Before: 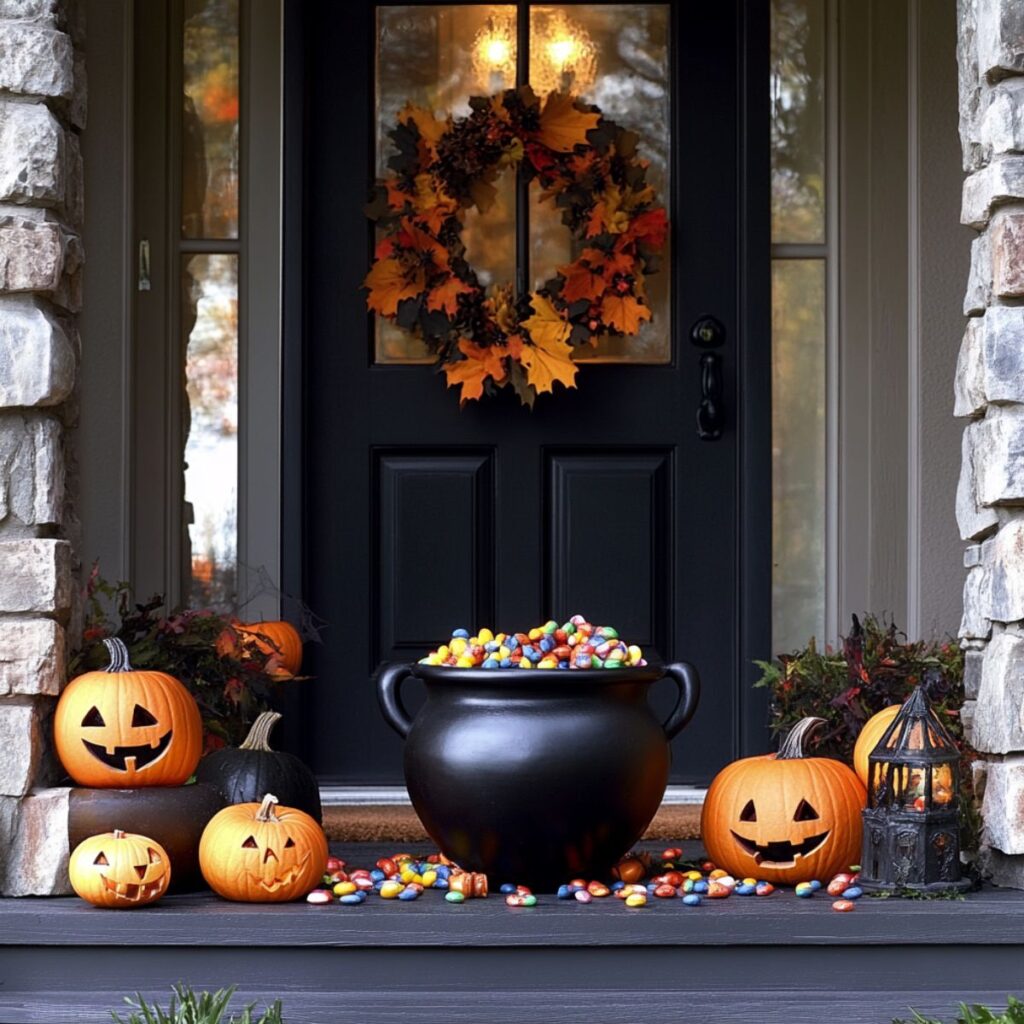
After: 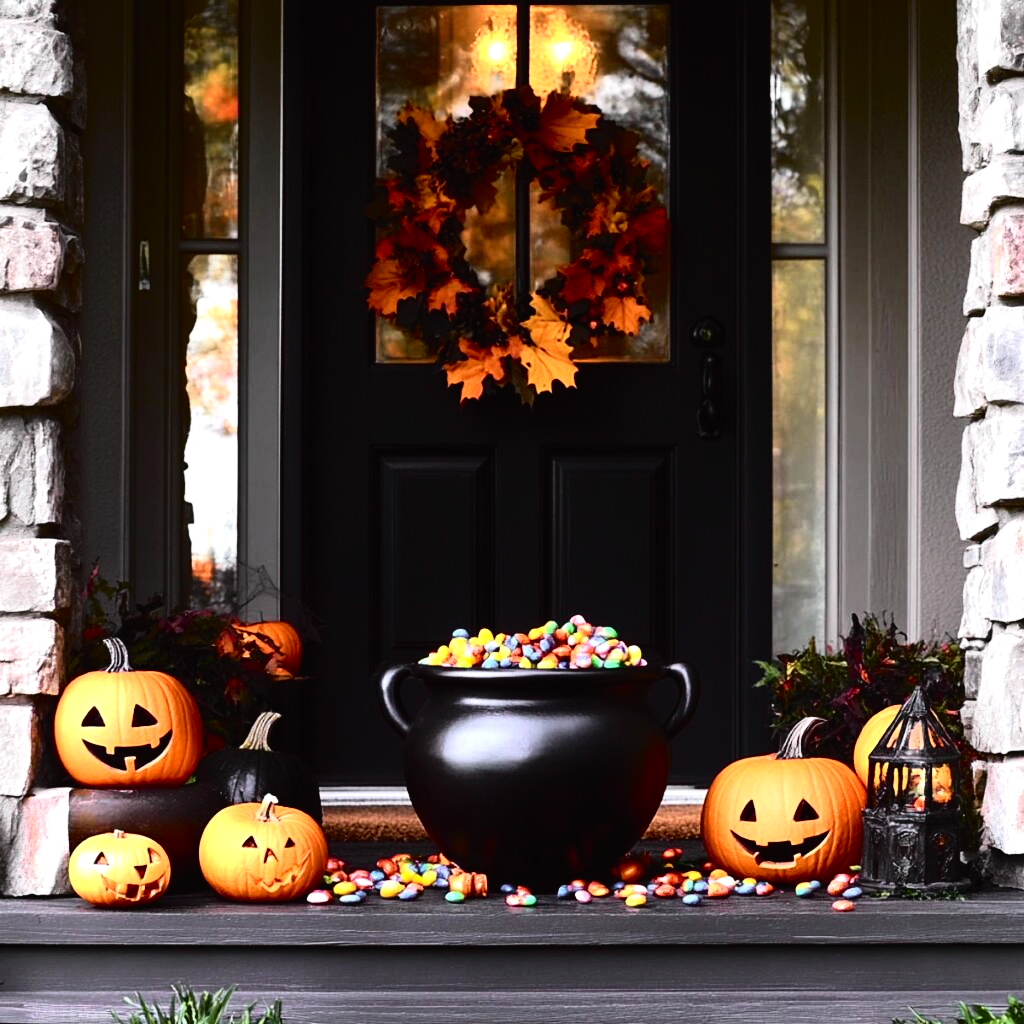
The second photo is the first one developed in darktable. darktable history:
tone equalizer: -8 EV -0.75 EV, -7 EV -0.7 EV, -6 EV -0.6 EV, -5 EV -0.4 EV, -3 EV 0.4 EV, -2 EV 0.6 EV, -1 EV 0.7 EV, +0 EV 0.75 EV, edges refinement/feathering 500, mask exposure compensation -1.57 EV, preserve details no
tone curve: curves: ch0 [(0, 0.014) (0.17, 0.099) (0.398, 0.423) (0.725, 0.828) (0.872, 0.918) (1, 0.981)]; ch1 [(0, 0) (0.402, 0.36) (0.489, 0.491) (0.5, 0.503) (0.515, 0.52) (0.545, 0.572) (0.615, 0.662) (0.701, 0.725) (1, 1)]; ch2 [(0, 0) (0.42, 0.458) (0.485, 0.499) (0.503, 0.503) (0.531, 0.542) (0.561, 0.594) (0.644, 0.694) (0.717, 0.753) (1, 0.991)], color space Lab, independent channels
